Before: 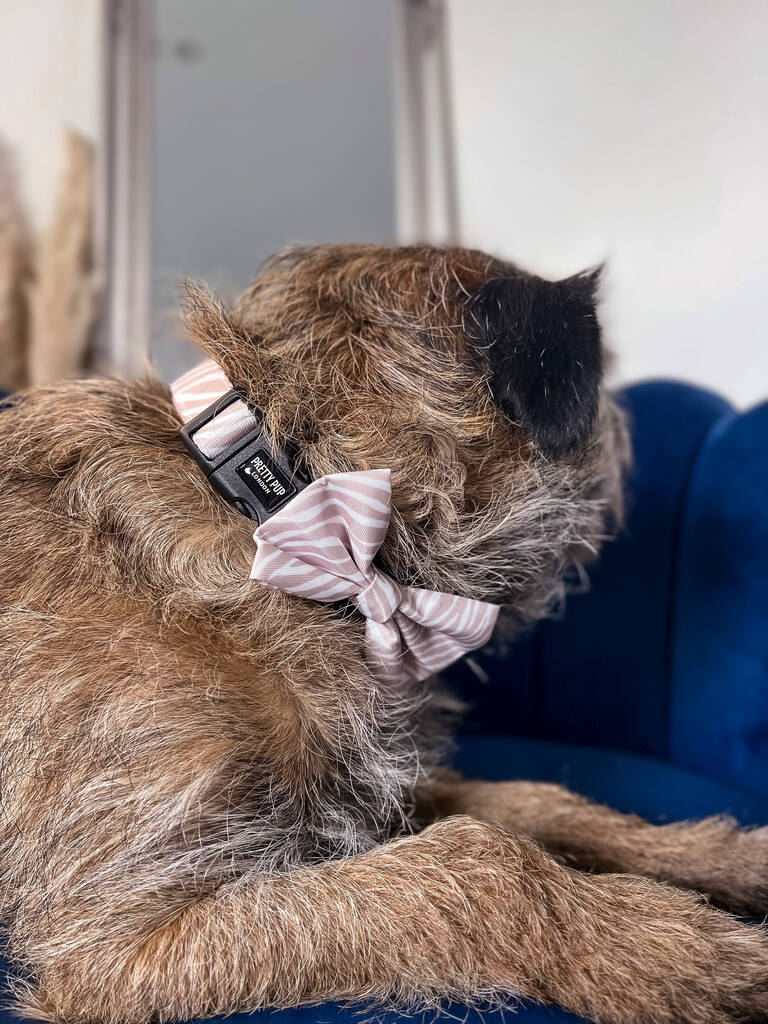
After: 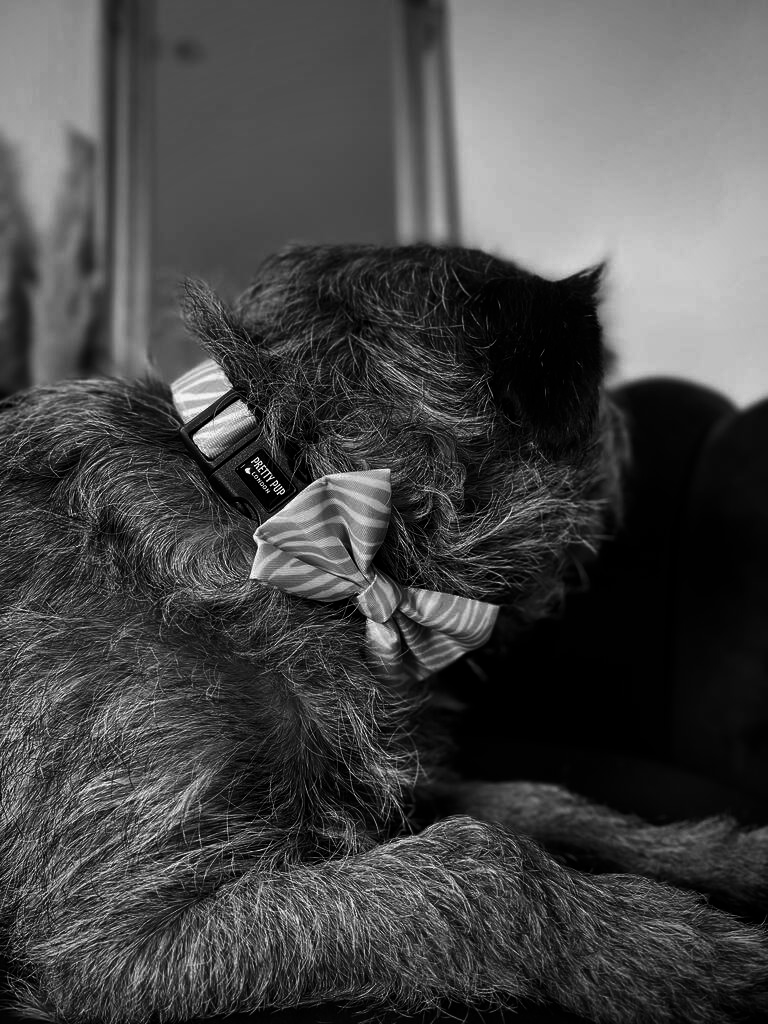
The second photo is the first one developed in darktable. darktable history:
vignetting: fall-off start 74.49%, fall-off radius 65.9%, brightness -0.628, saturation -0.68
contrast brightness saturation: contrast -0.03, brightness -0.59, saturation -1
